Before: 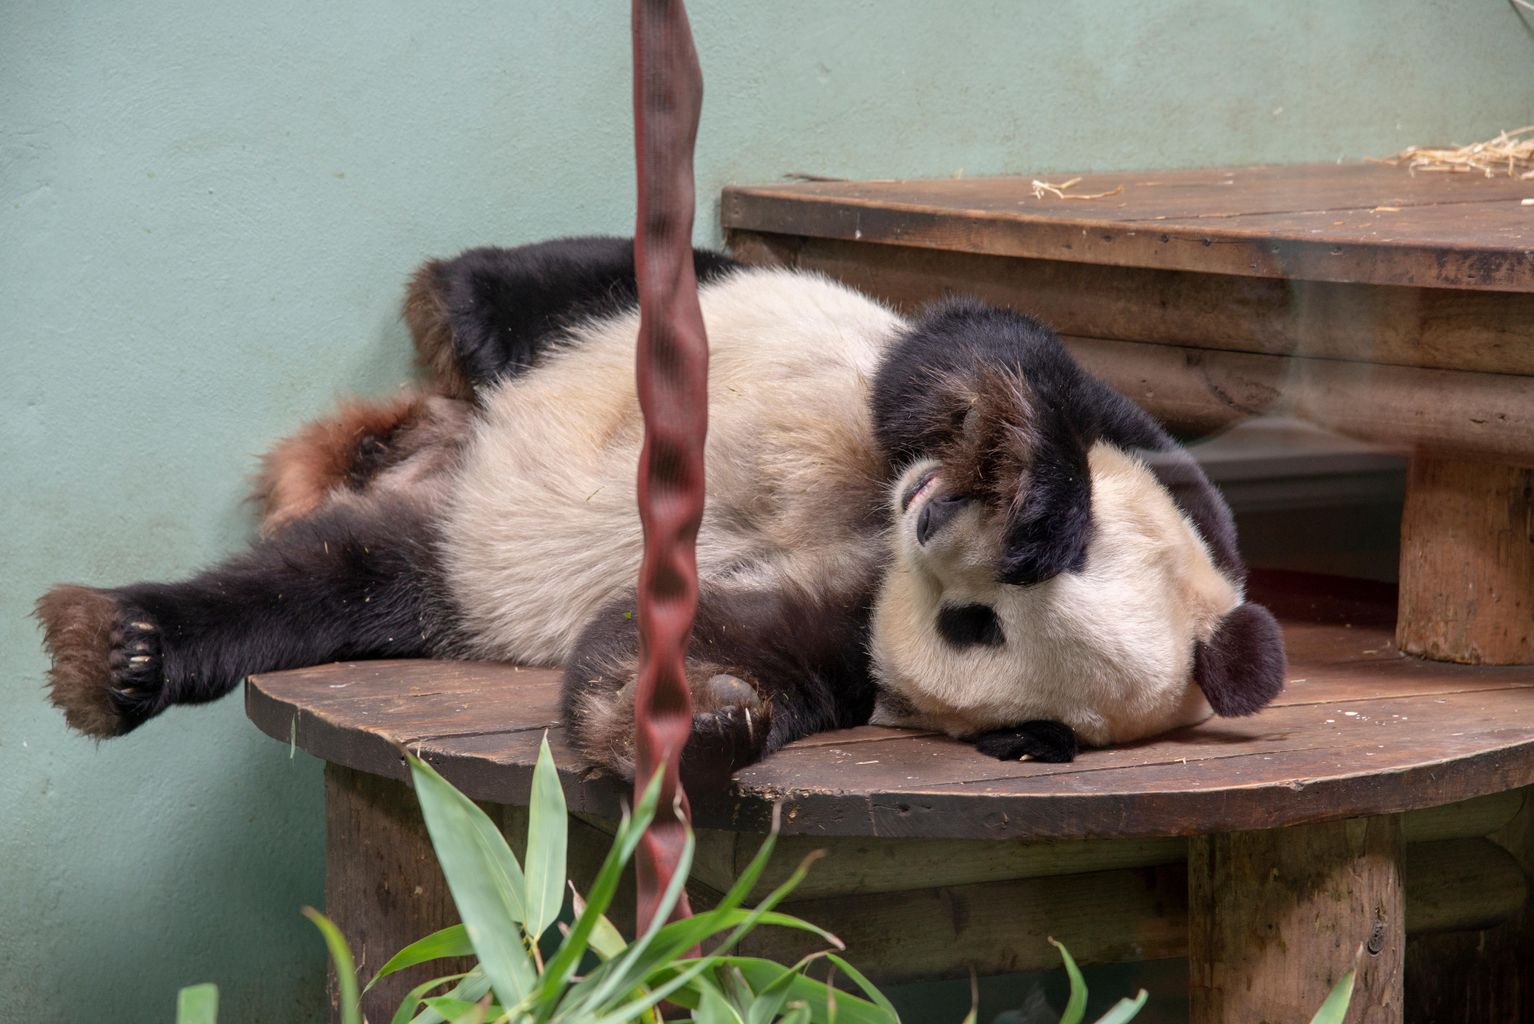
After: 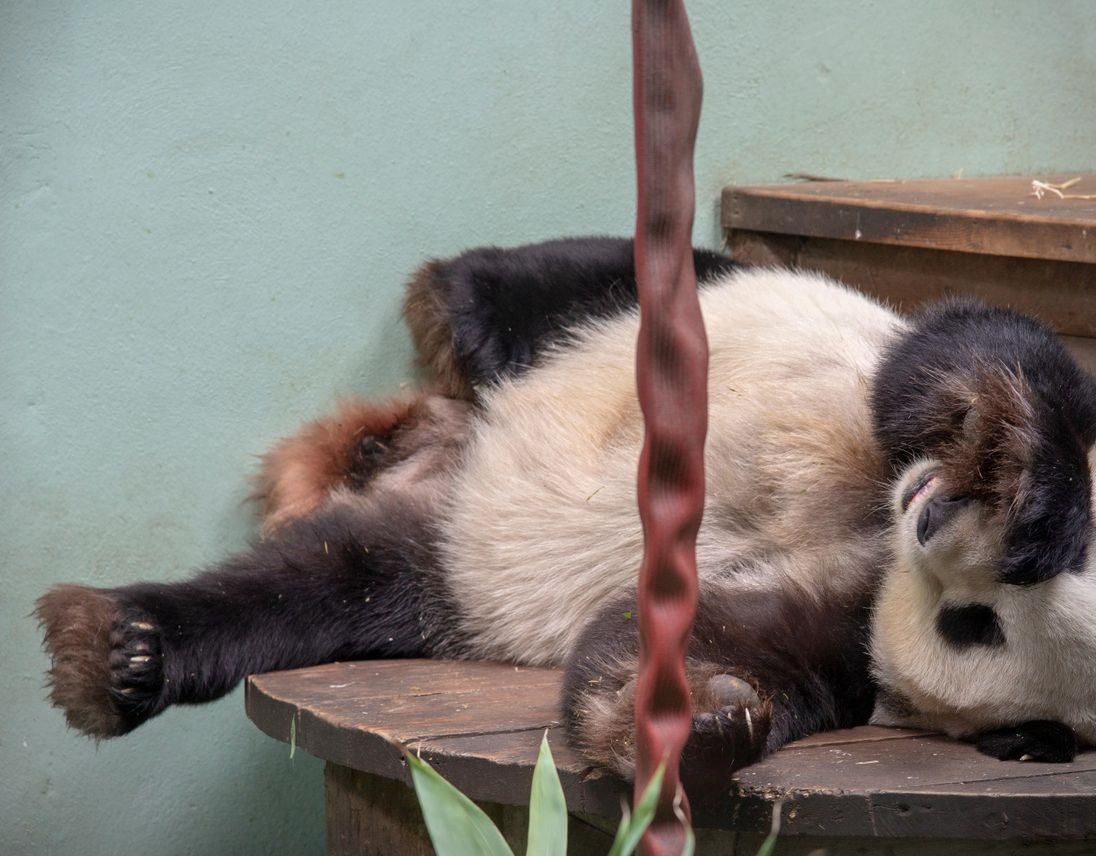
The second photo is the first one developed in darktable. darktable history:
vignetting: fall-off start 91.51%, center (-0.055, -0.352)
crop: right 28.503%, bottom 16.323%
